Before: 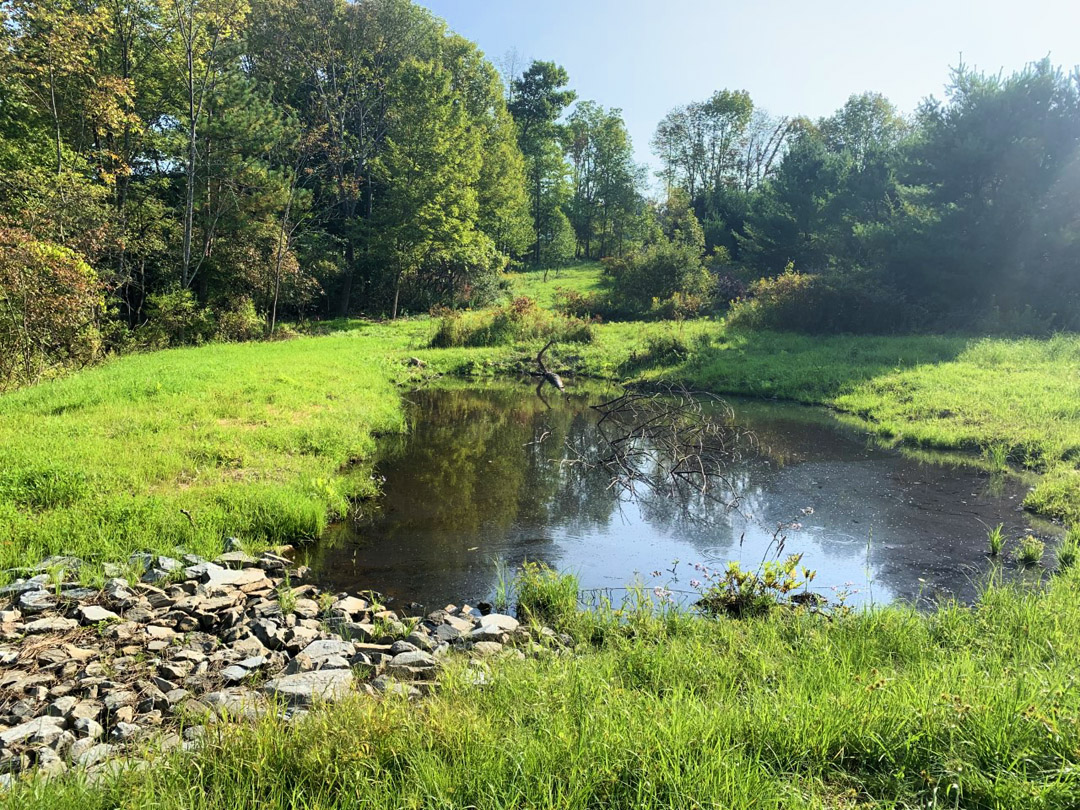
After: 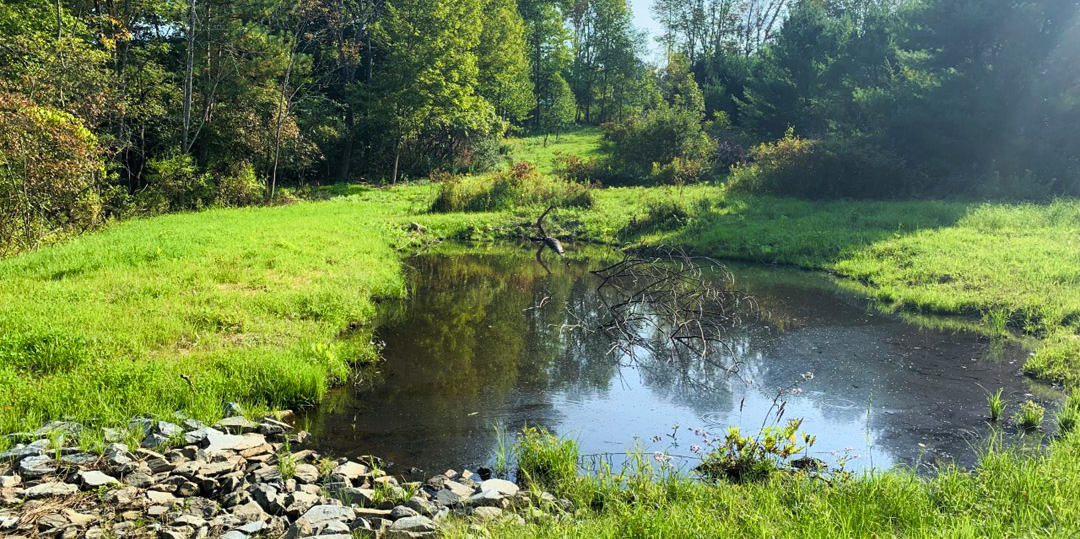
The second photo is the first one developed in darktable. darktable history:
crop: top 16.727%, bottom 16.727%
color balance rgb: shadows fall-off 101%, linear chroma grading › mid-tones 7.63%, perceptual saturation grading › mid-tones 11.68%, mask middle-gray fulcrum 22.45%, global vibrance 10.11%, saturation formula JzAzBz (2021)
white balance: red 0.978, blue 0.999
